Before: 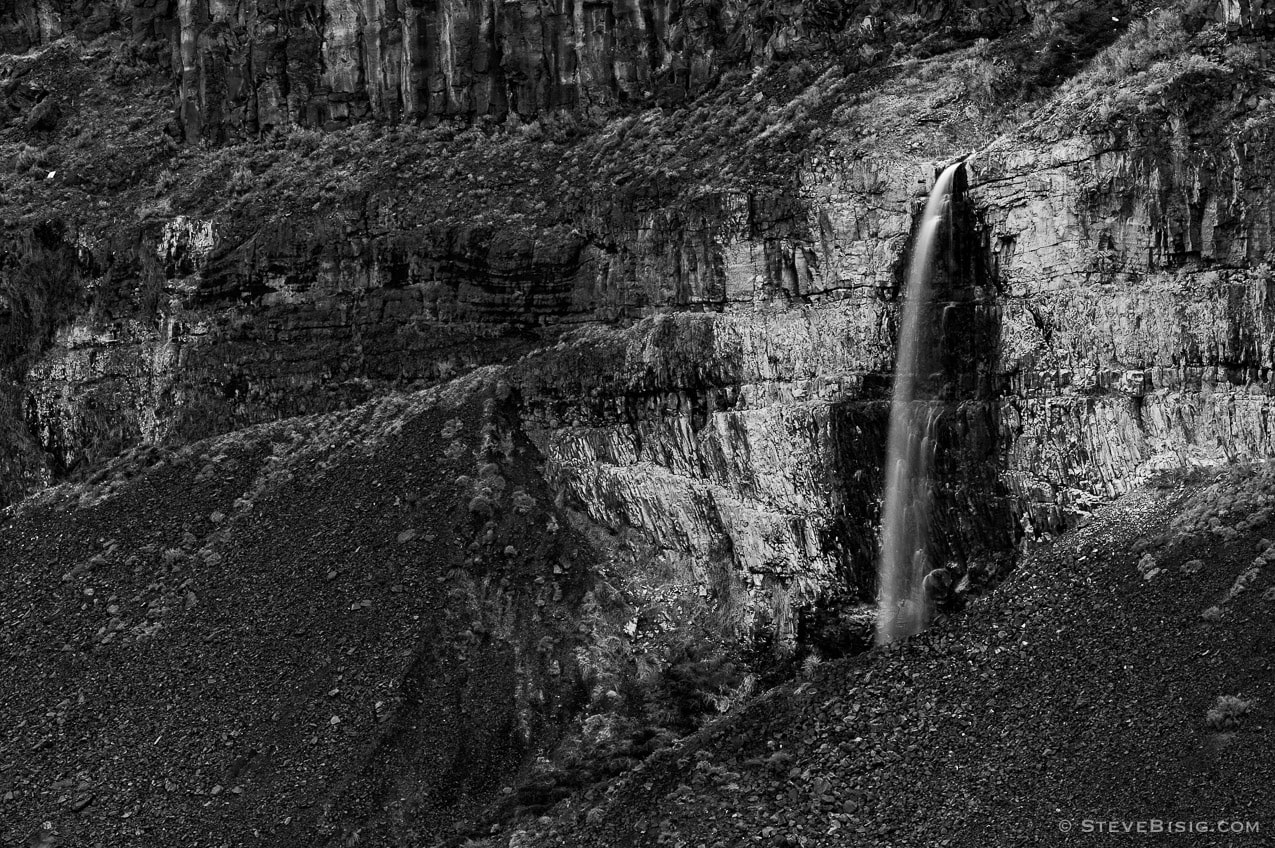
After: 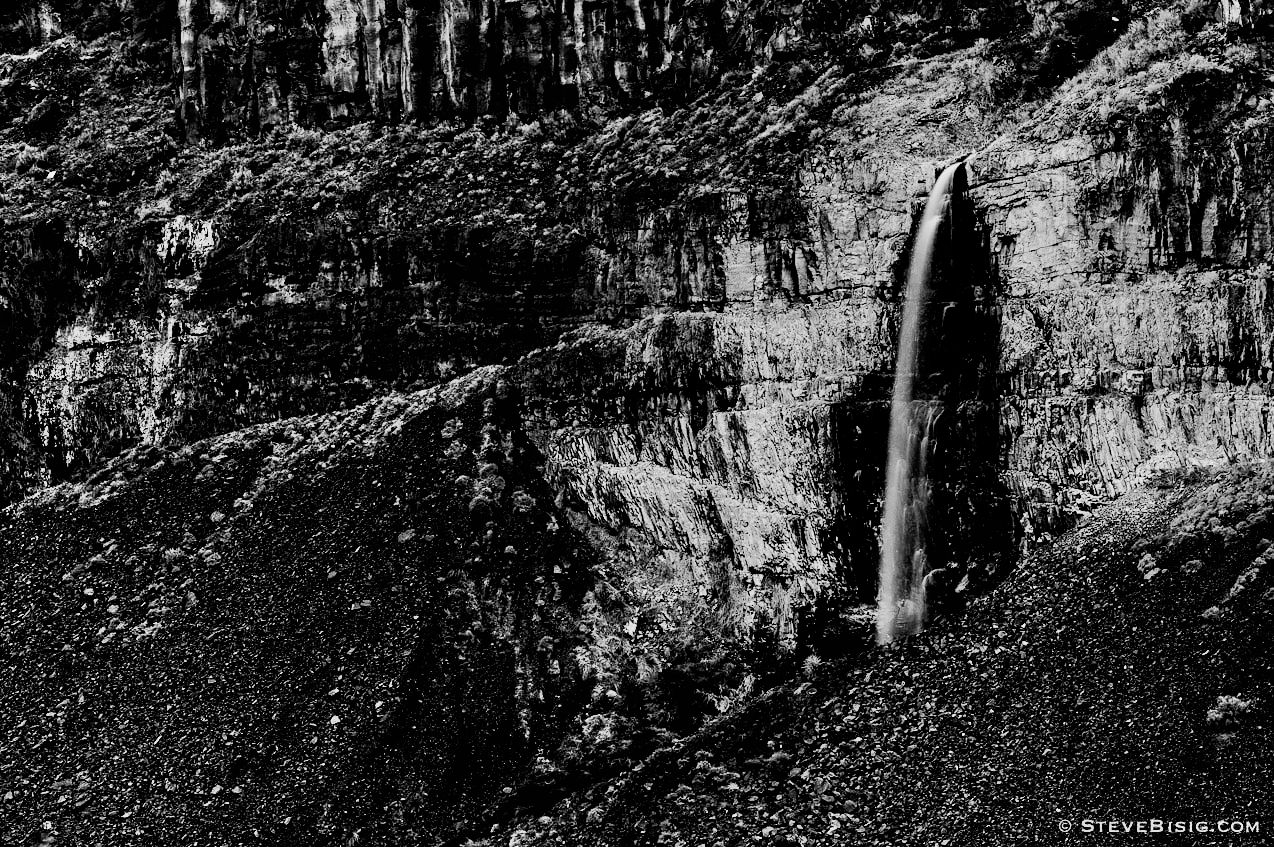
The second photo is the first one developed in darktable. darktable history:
shadows and highlights: radius 133.83, soften with gaussian
levels: levels [0, 0.51, 1]
filmic rgb: black relative exposure -3.86 EV, white relative exposure 3.48 EV, hardness 2.63, contrast 1.103
